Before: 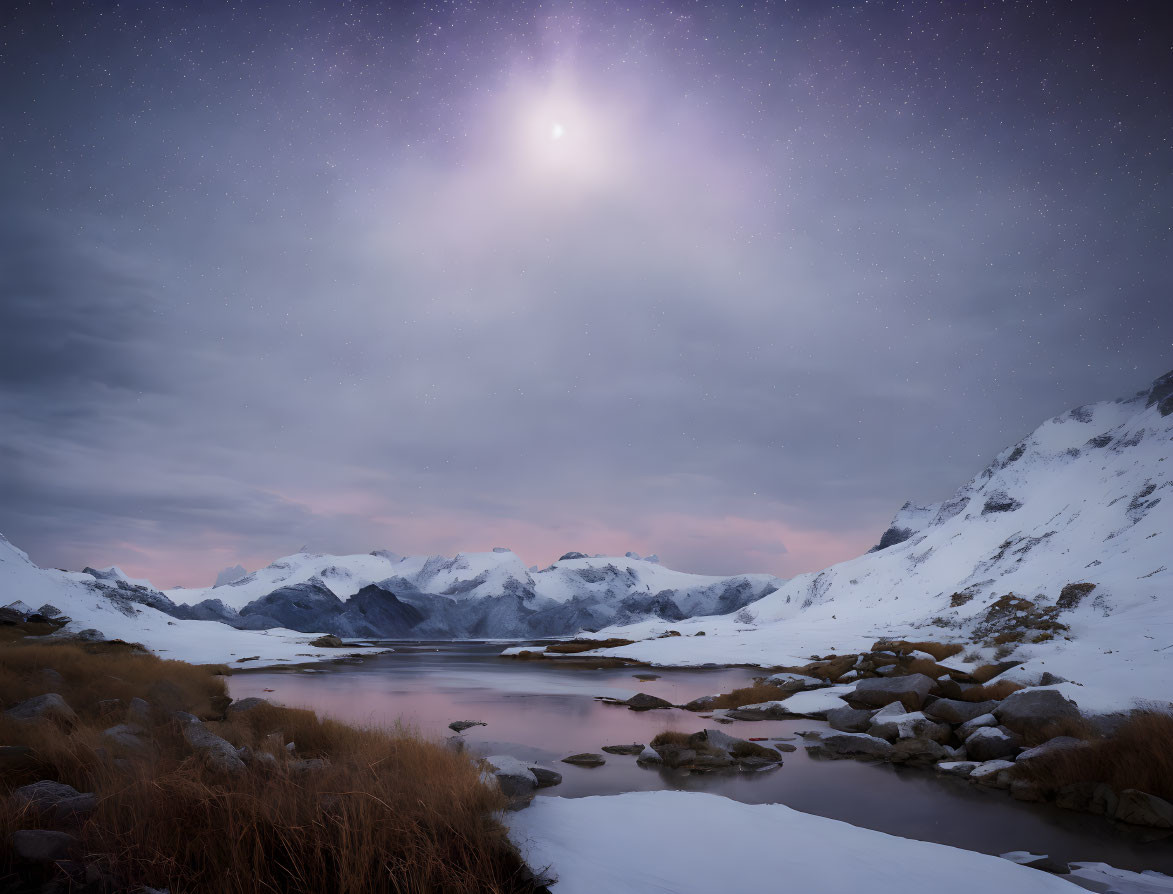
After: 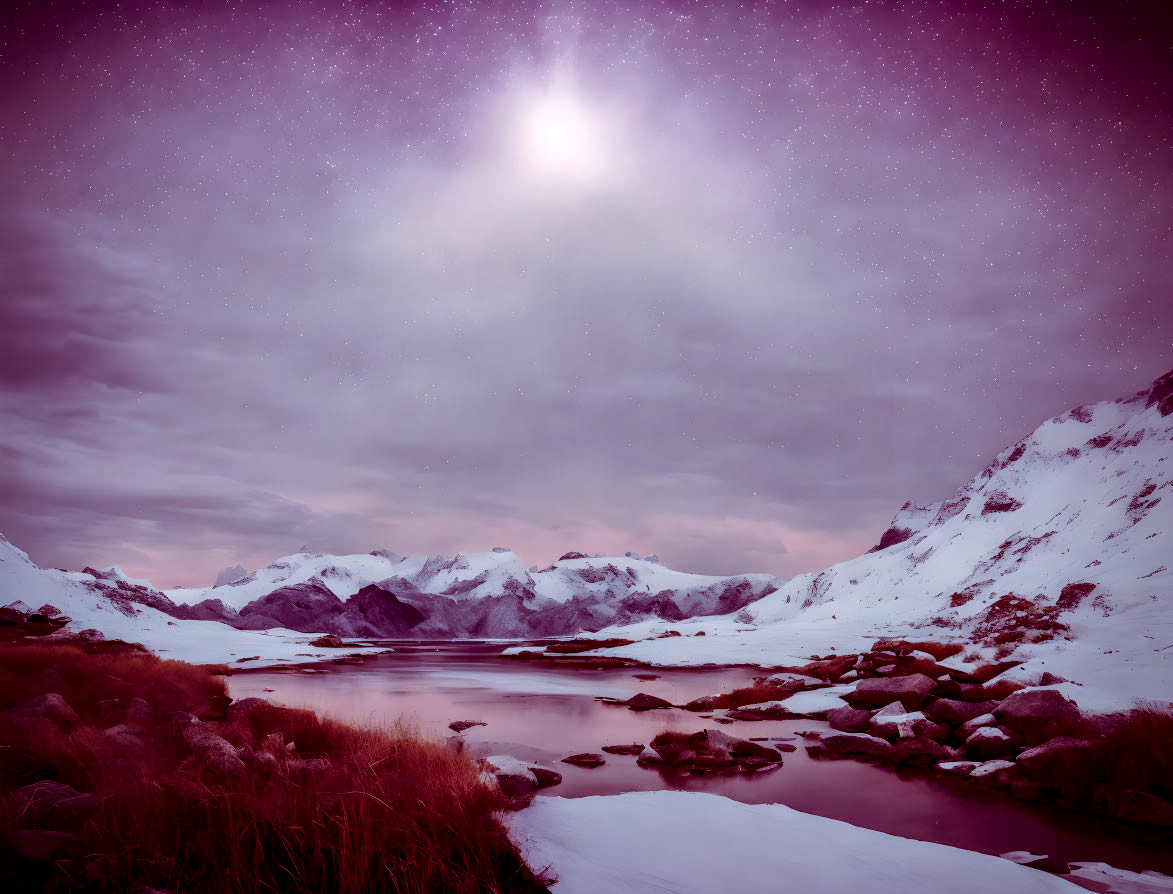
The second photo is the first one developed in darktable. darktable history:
tone equalizer: -8 EV 0.013 EV, -7 EV -0.033 EV, -6 EV 0.008 EV, -5 EV 0.04 EV, -4 EV 0.239 EV, -3 EV 0.627 EV, -2 EV 0.573 EV, -1 EV 0.173 EV, +0 EV 0.031 EV
vignetting: brightness -0.373, saturation 0.005
local contrast: highlights 23%, detail 150%
color balance rgb: shadows lift › luminance -18.453%, shadows lift › chroma 35.263%, perceptual saturation grading › global saturation 0.76%
